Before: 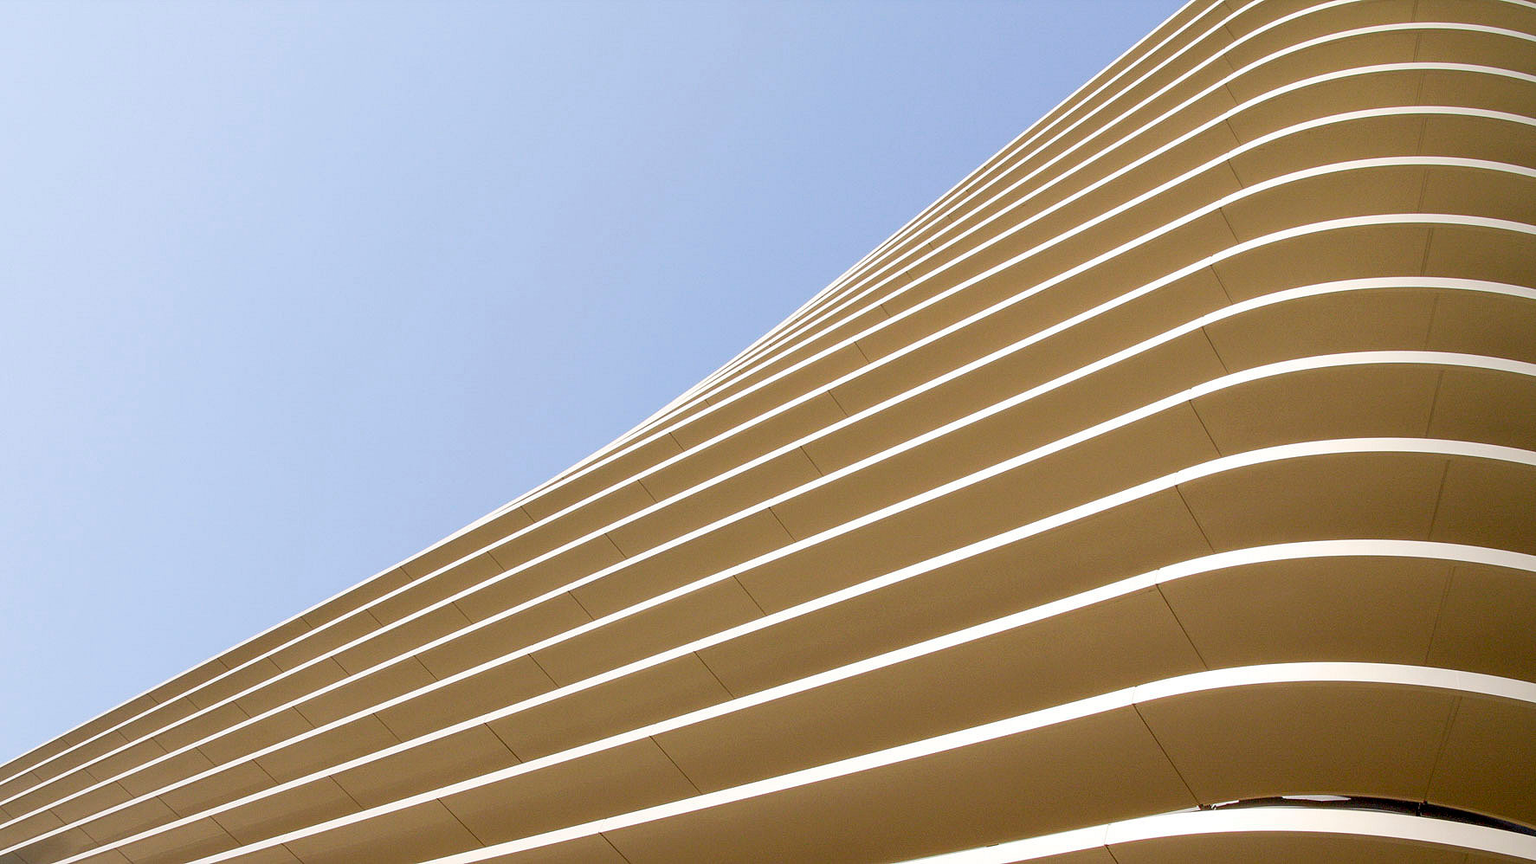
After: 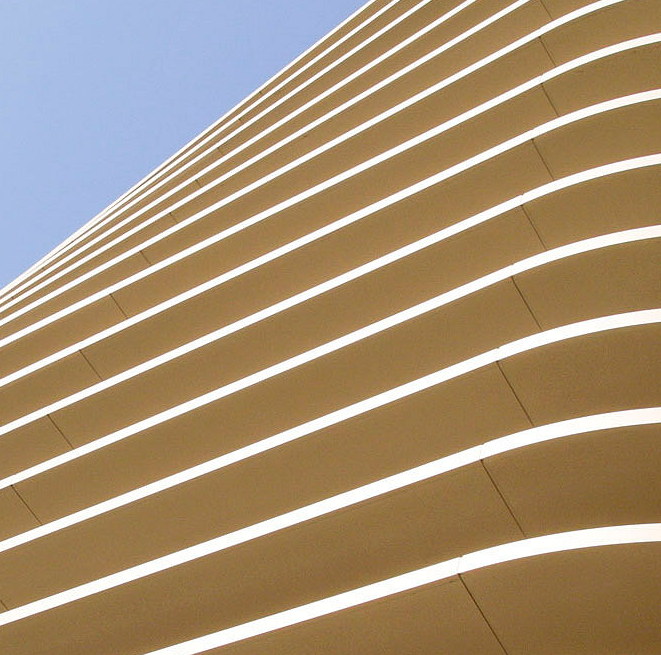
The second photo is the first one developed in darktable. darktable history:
crop and rotate: left 49.445%, top 10.149%, right 13.282%, bottom 24.121%
